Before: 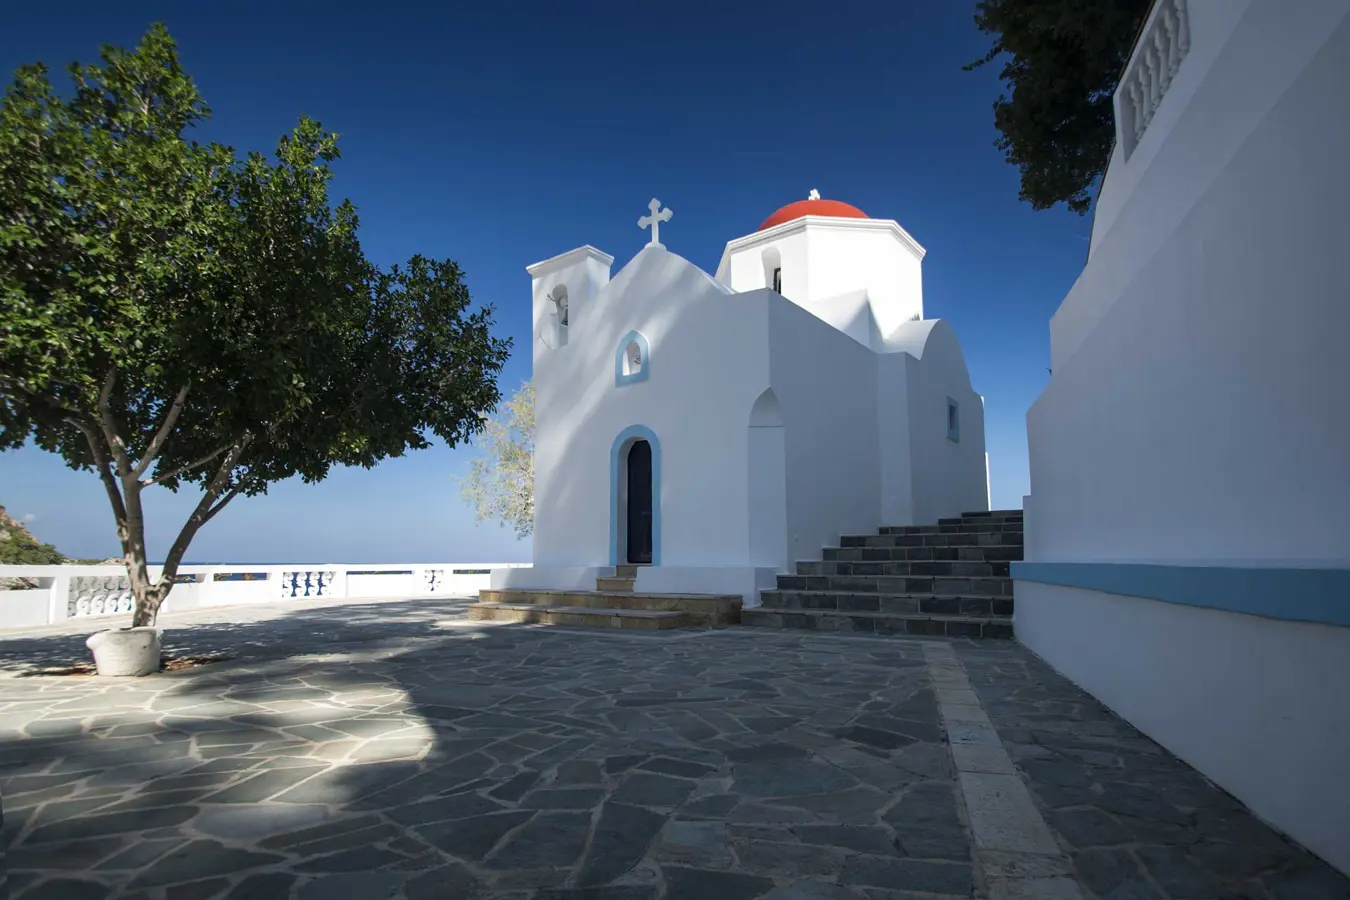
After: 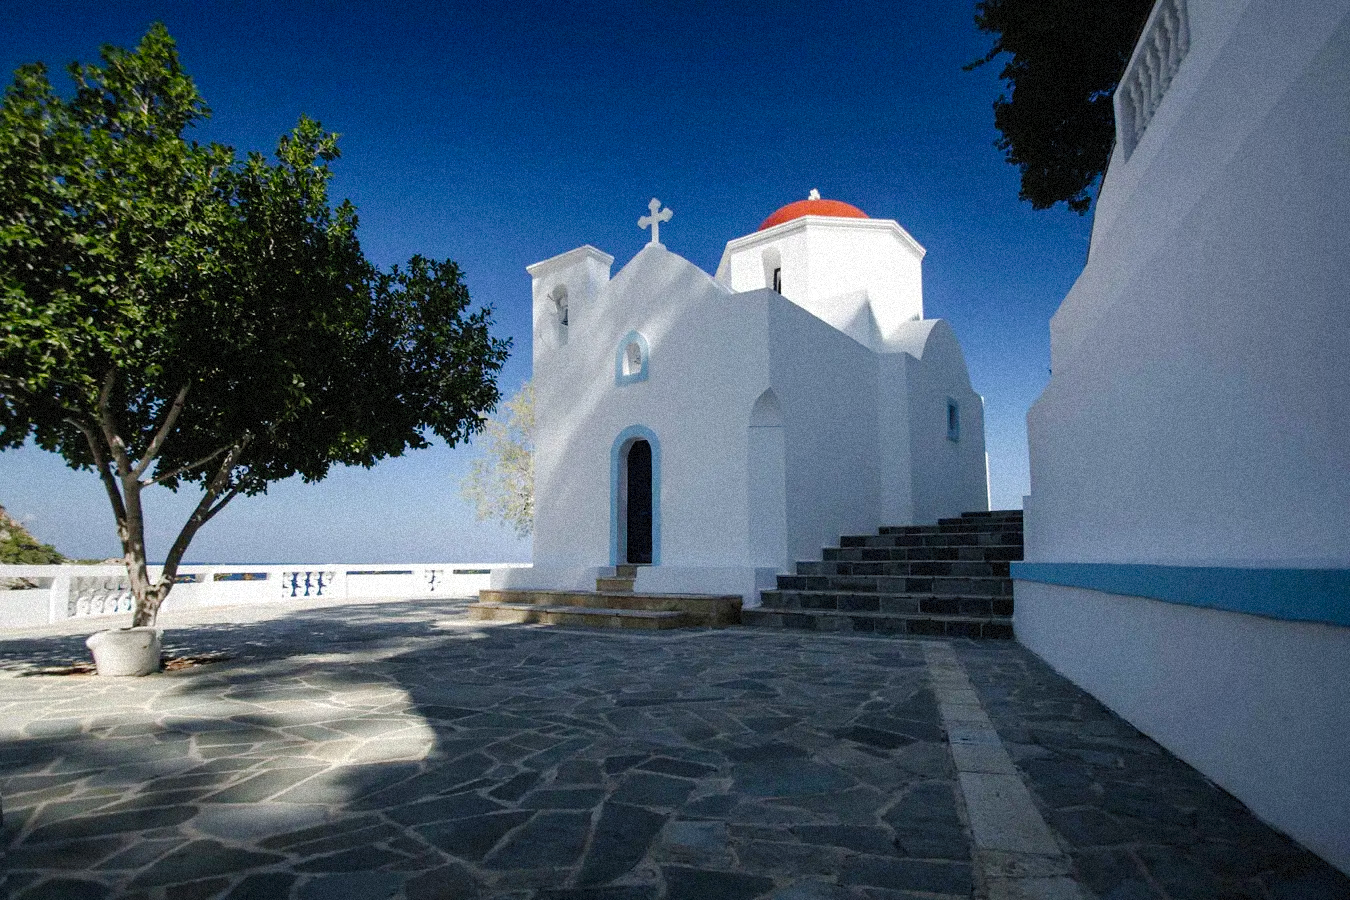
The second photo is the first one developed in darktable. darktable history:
tone curve: curves: ch0 [(0, 0) (0.003, 0.016) (0.011, 0.015) (0.025, 0.017) (0.044, 0.026) (0.069, 0.034) (0.1, 0.043) (0.136, 0.068) (0.177, 0.119) (0.224, 0.175) (0.277, 0.251) (0.335, 0.328) (0.399, 0.415) (0.468, 0.499) (0.543, 0.58) (0.623, 0.659) (0.709, 0.731) (0.801, 0.807) (0.898, 0.895) (1, 1)], preserve colors none
grain: coarseness 9.38 ISO, strength 34.99%, mid-tones bias 0%
